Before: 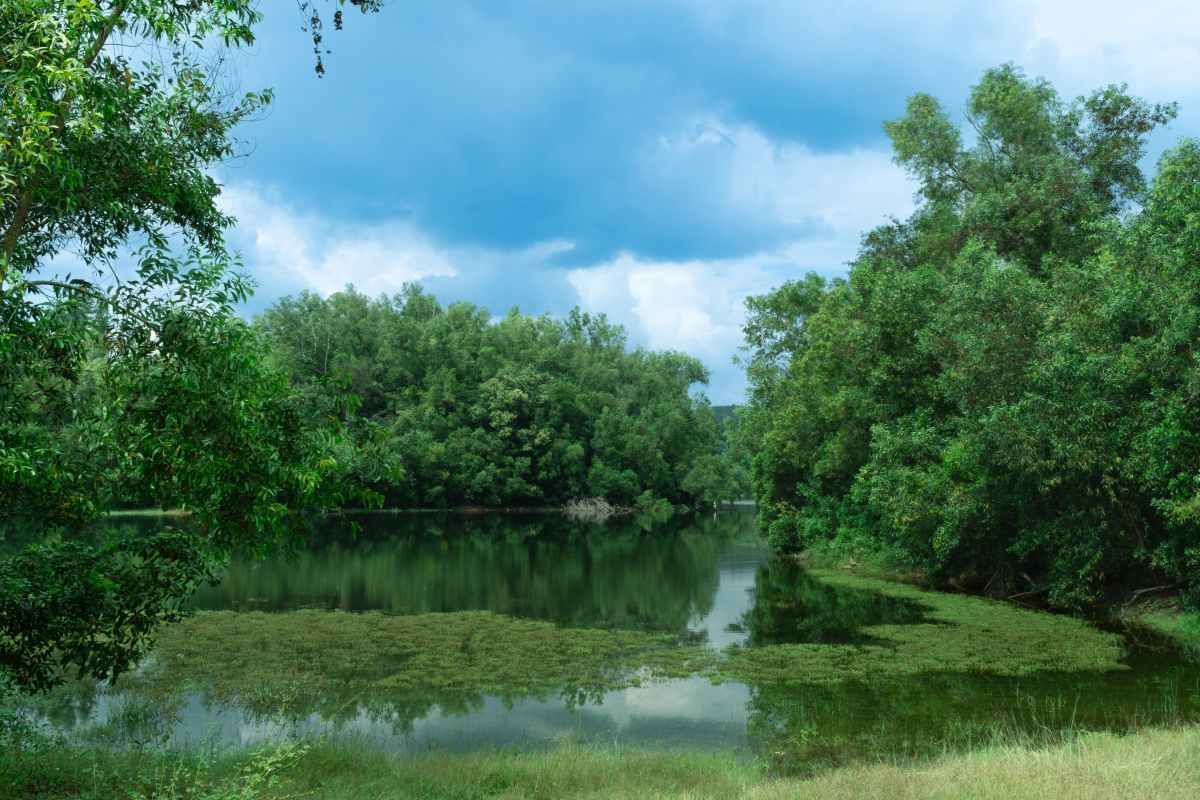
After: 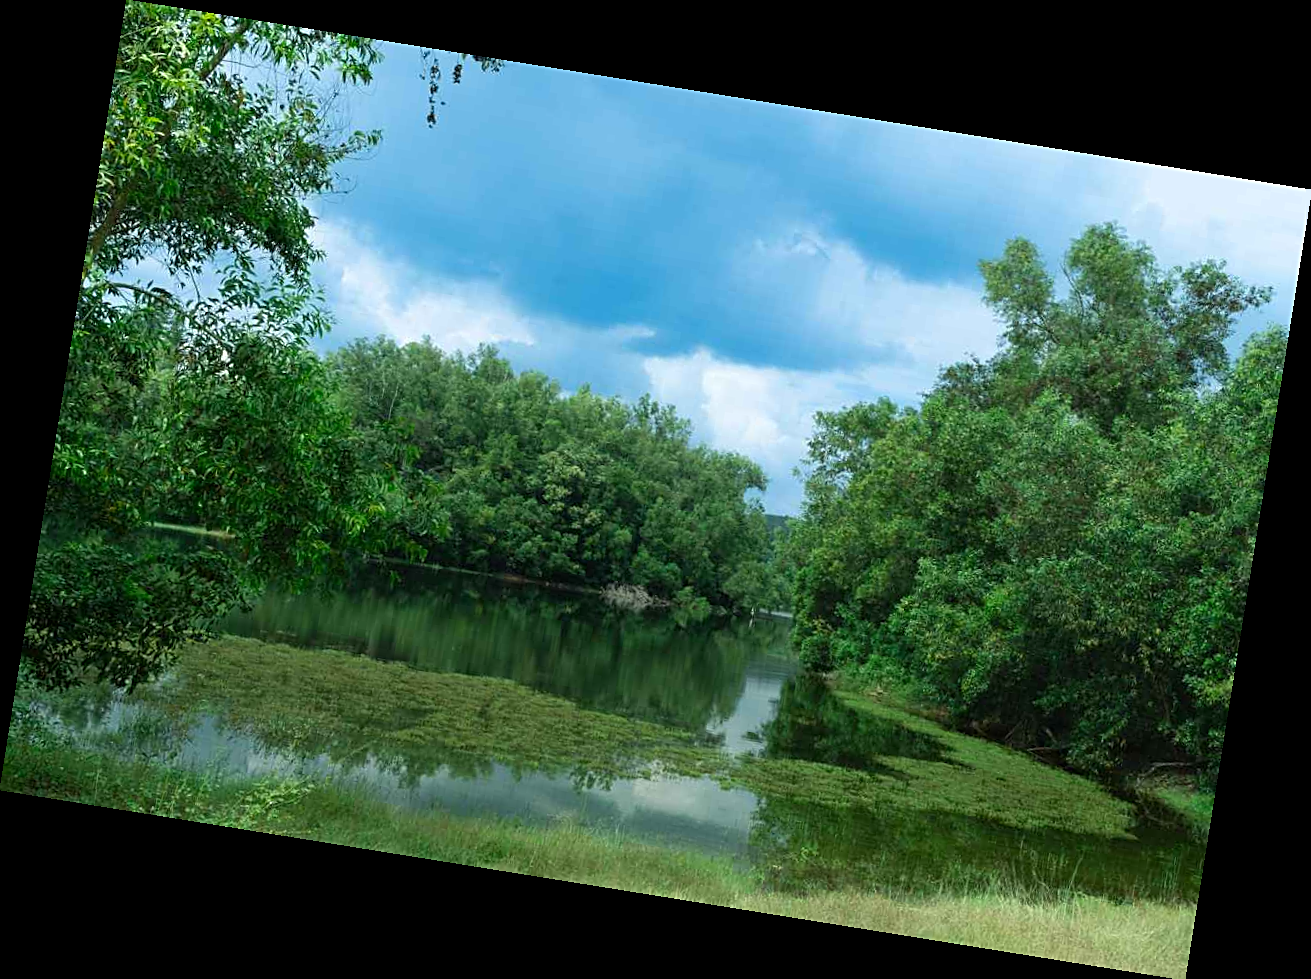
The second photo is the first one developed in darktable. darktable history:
rotate and perspective: rotation 9.12°, automatic cropping off
vibrance: on, module defaults
sharpen: on, module defaults
